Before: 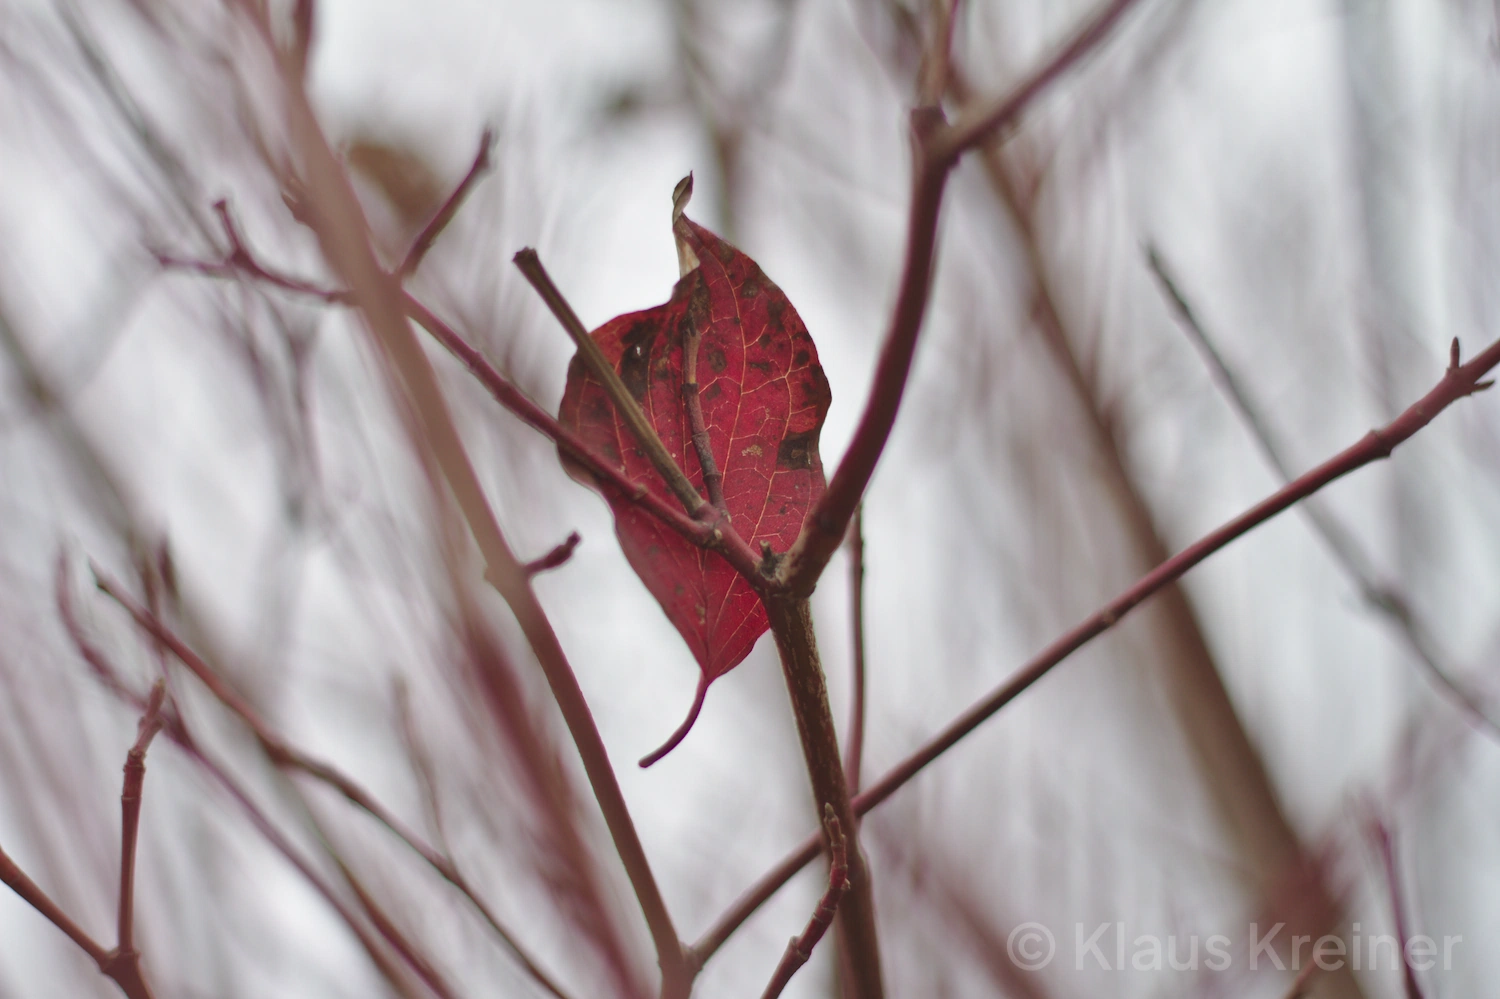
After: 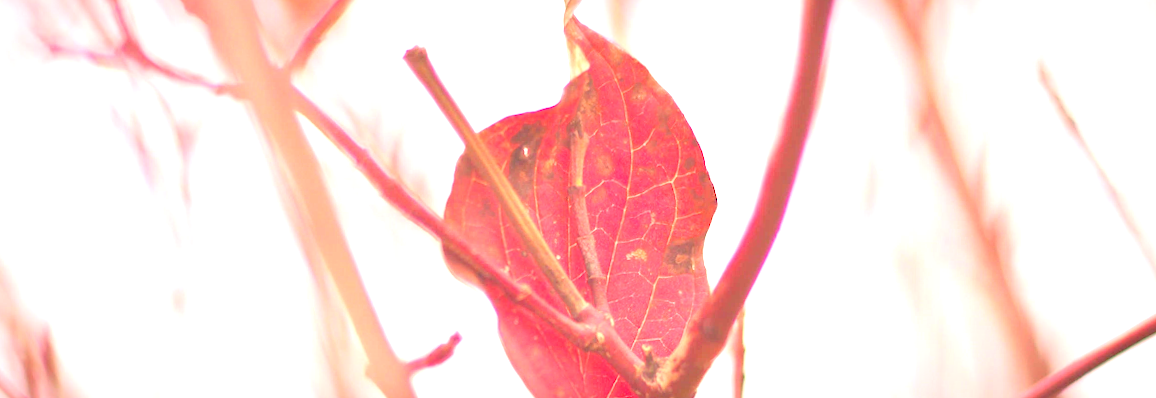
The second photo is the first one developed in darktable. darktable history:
white balance: red 1.188, blue 1.11
rotate and perspective: rotation 1.57°, crop left 0.018, crop right 0.982, crop top 0.039, crop bottom 0.961
vignetting: fall-off start 80.87%, fall-off radius 61.59%, brightness -0.384, saturation 0.007, center (0, 0.007), automatic ratio true, width/height ratio 1.418
crop: left 7.036%, top 18.398%, right 14.379%, bottom 40.043%
levels: levels [0.072, 0.414, 0.976]
color correction: highlights a* 1.39, highlights b* 17.83
exposure: black level correction 0.001, exposure 2 EV, compensate highlight preservation false
